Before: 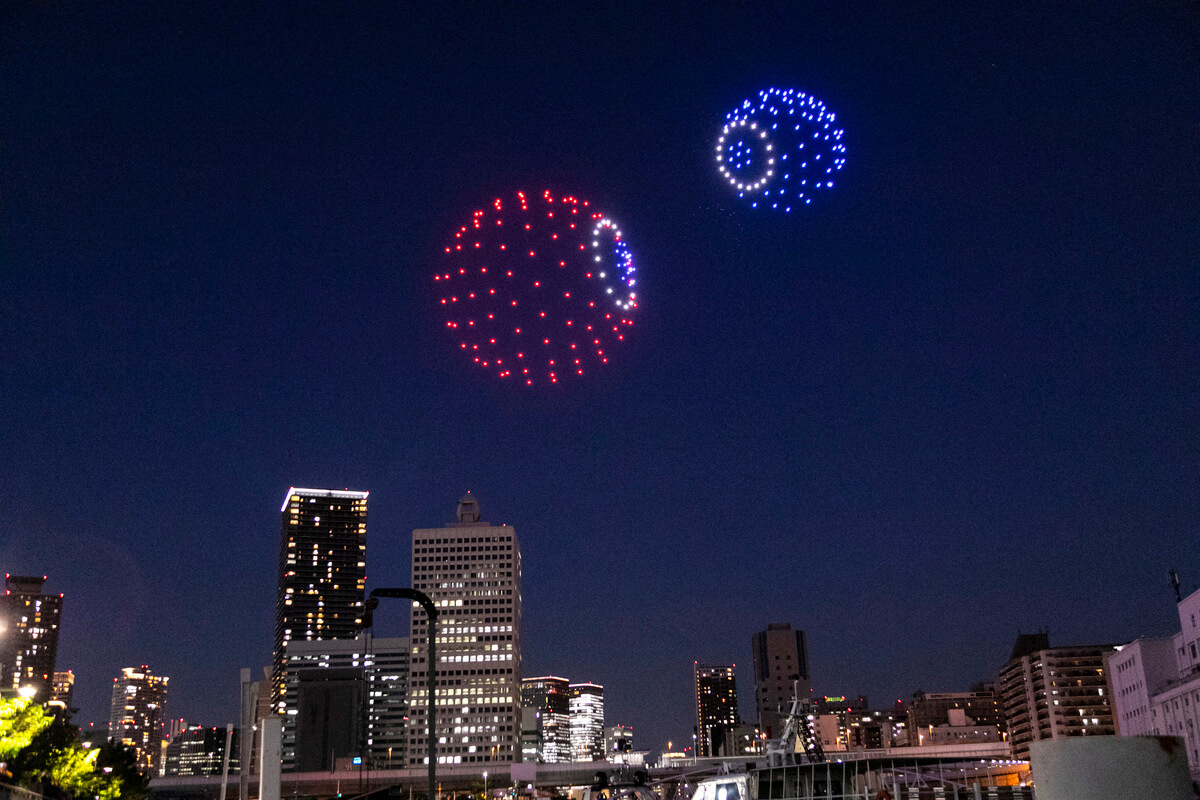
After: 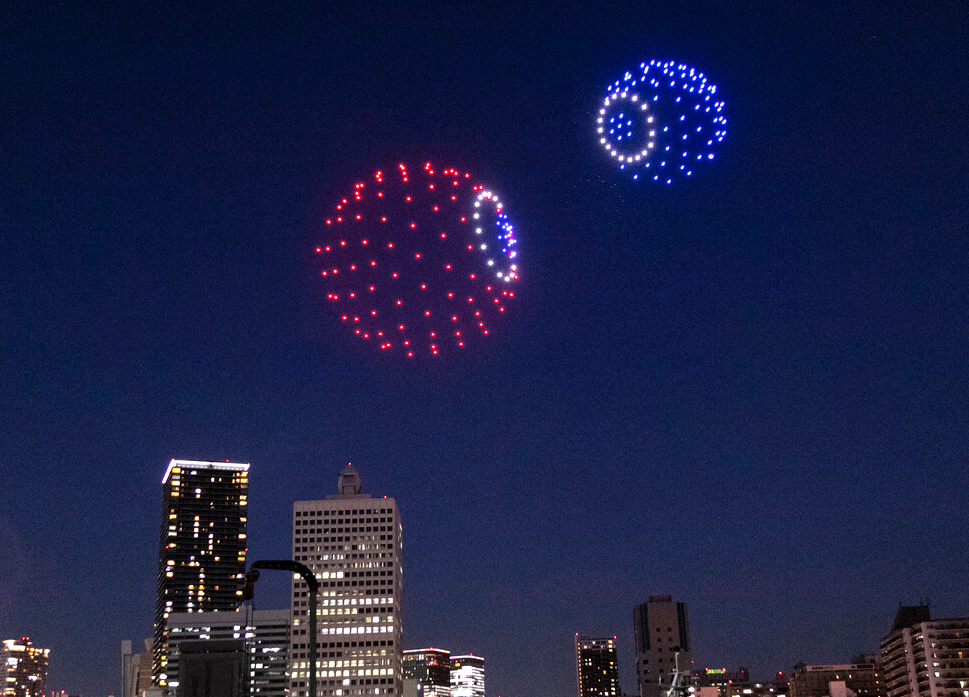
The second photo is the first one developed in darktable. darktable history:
exposure: exposure 0.359 EV, compensate highlight preservation false
crop: left 9.928%, top 3.555%, right 9.289%, bottom 9.296%
